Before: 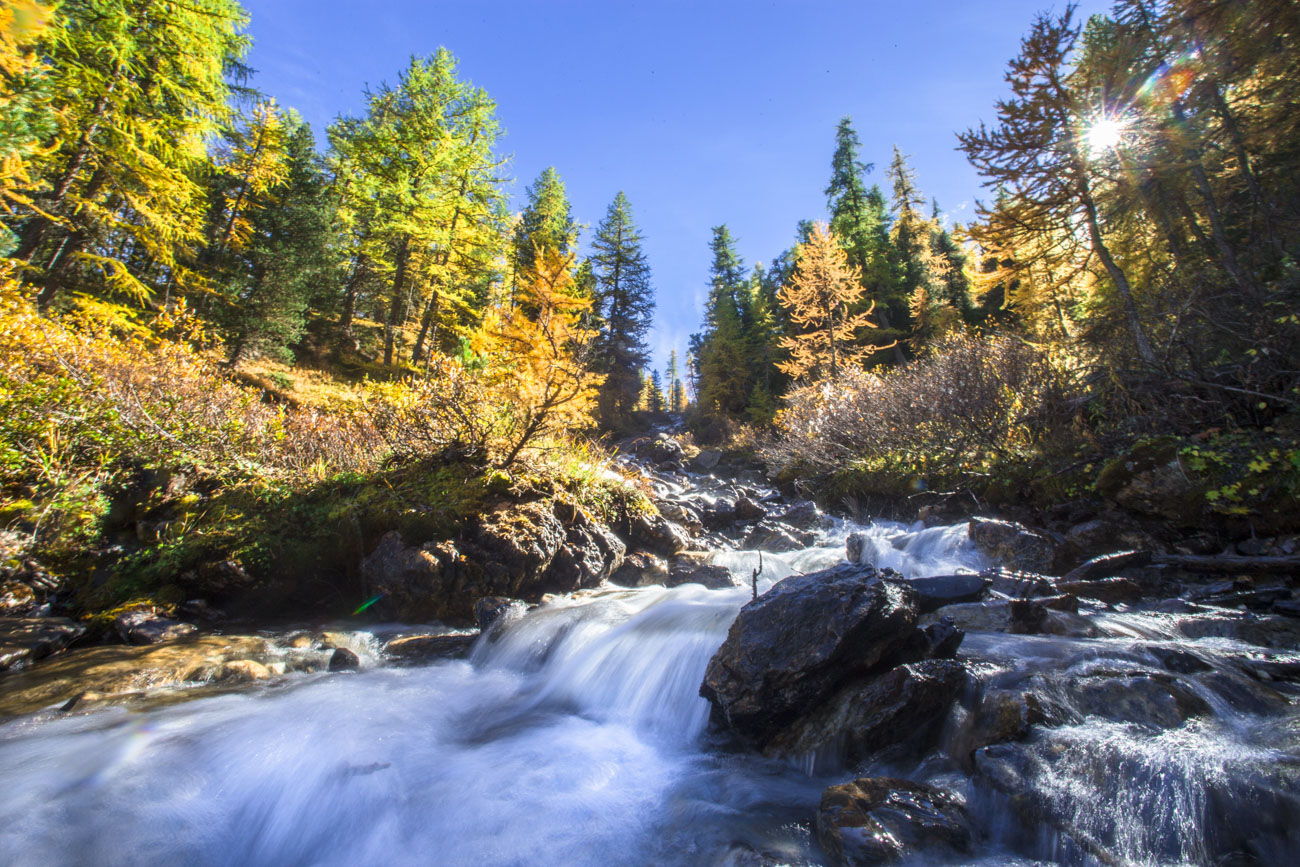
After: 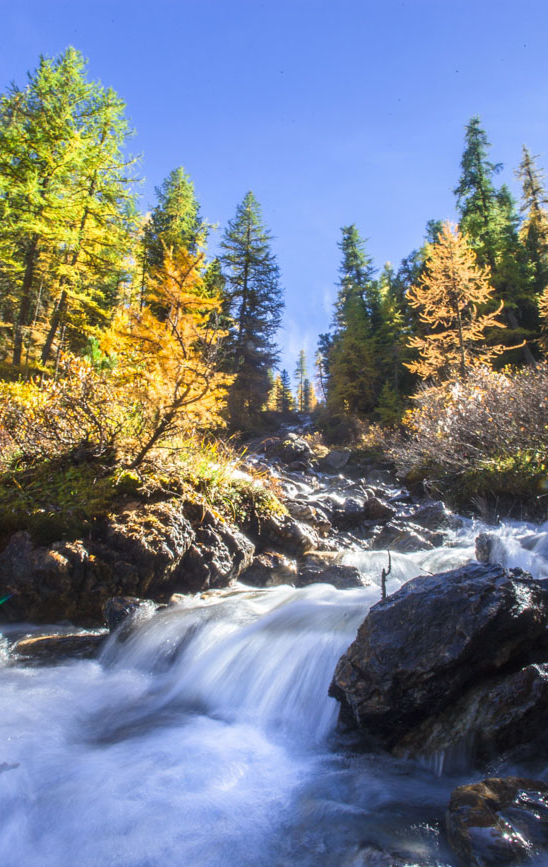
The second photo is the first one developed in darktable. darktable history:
tone equalizer: edges refinement/feathering 500, mask exposure compensation -1.57 EV, preserve details no
crop: left 28.575%, right 29.204%
color balance rgb: perceptual saturation grading › global saturation 0.674%, saturation formula JzAzBz (2021)
